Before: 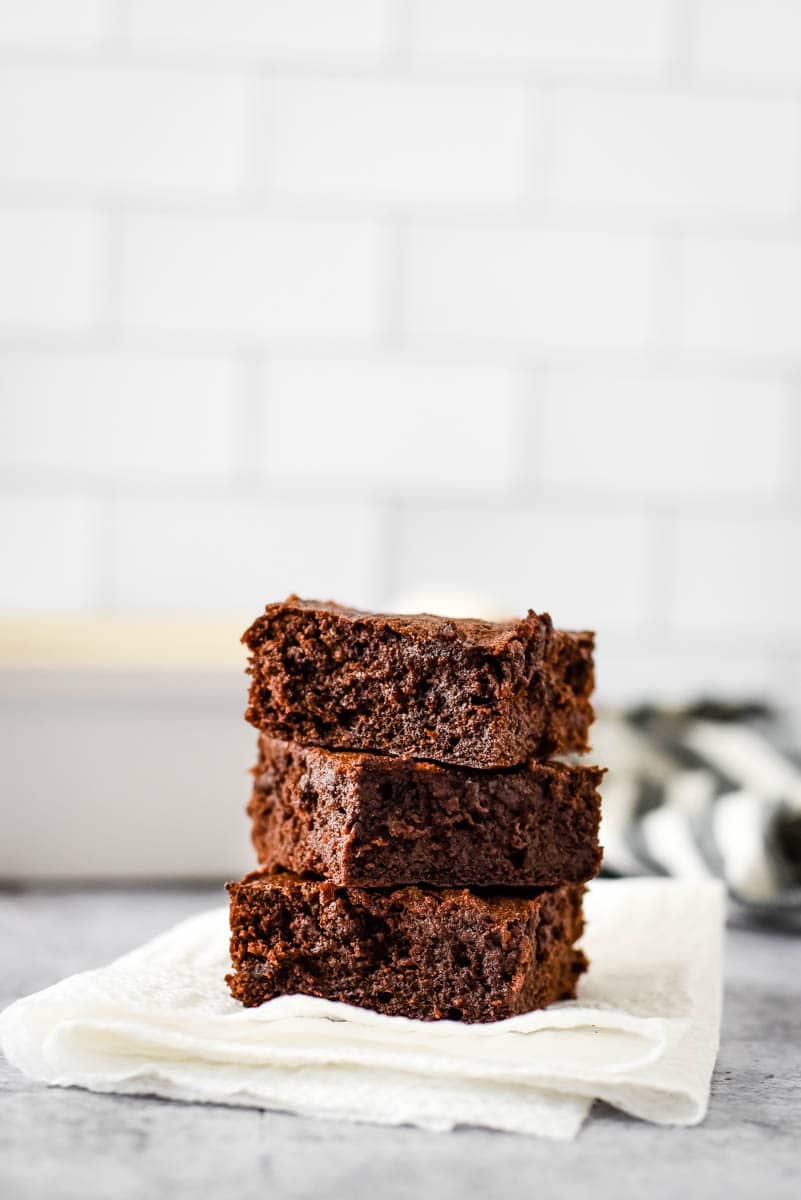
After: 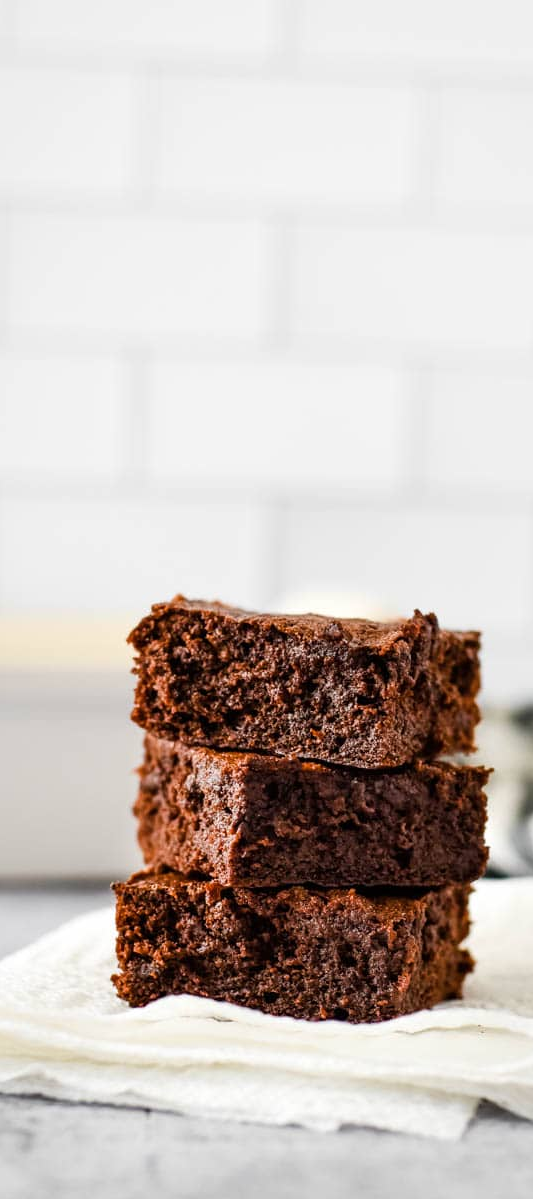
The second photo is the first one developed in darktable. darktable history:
crop and rotate: left 14.307%, right 19.133%
color balance rgb: perceptual saturation grading › global saturation 0.732%, perceptual saturation grading › mid-tones 11.283%
